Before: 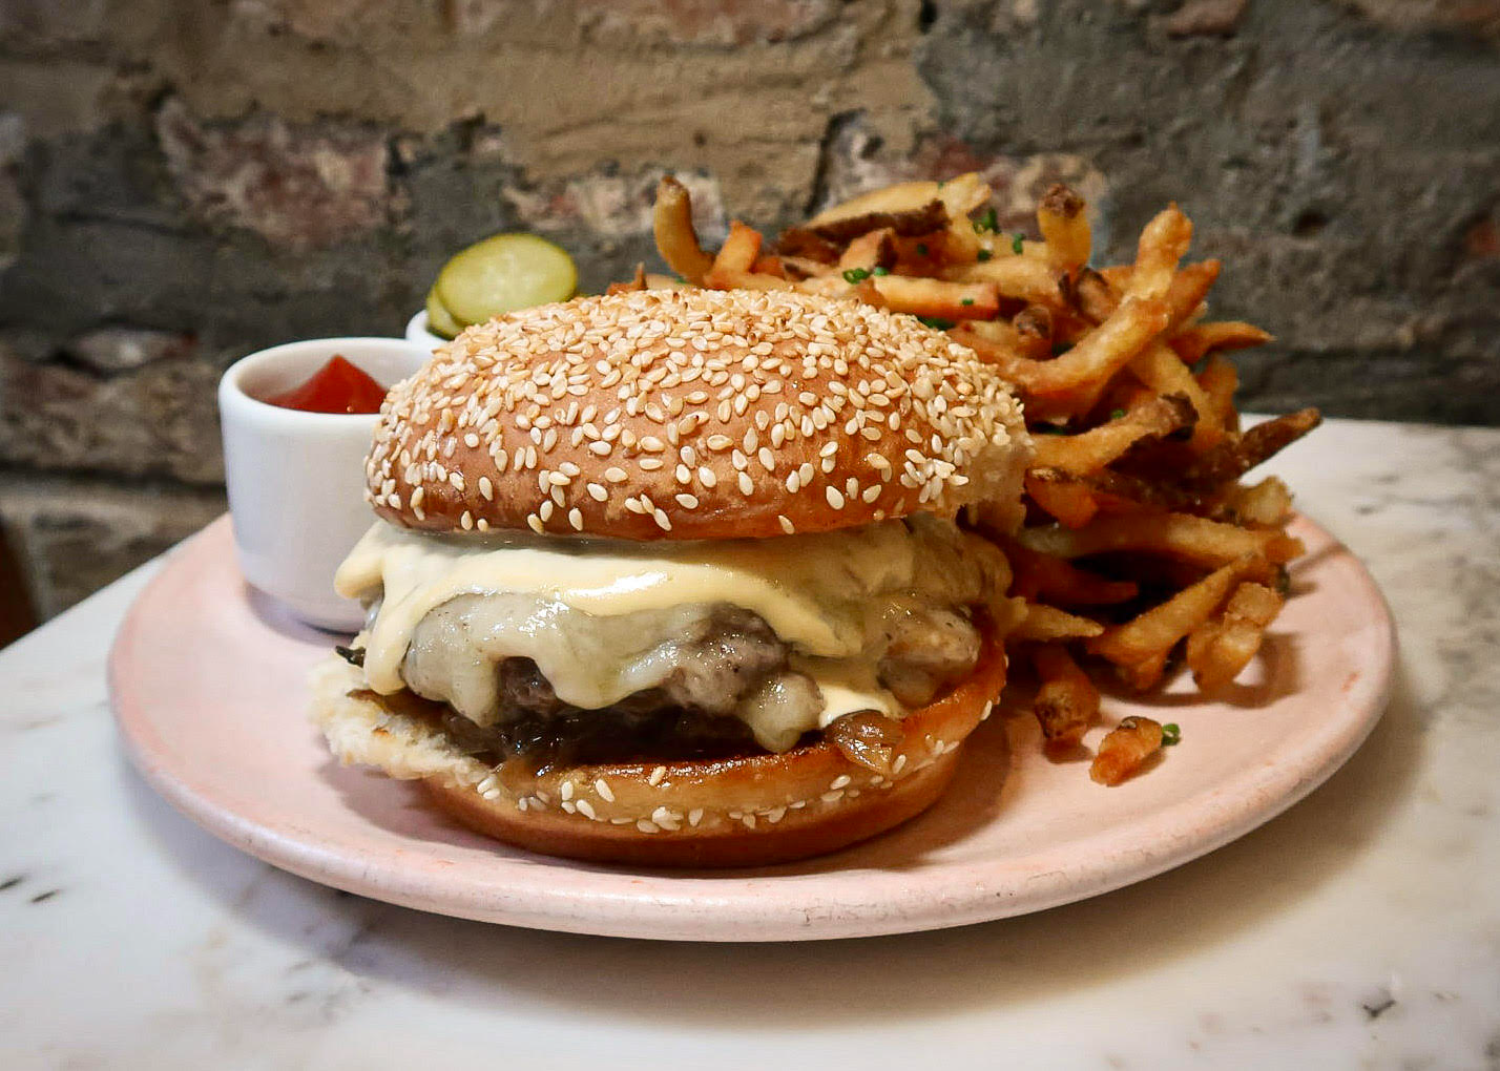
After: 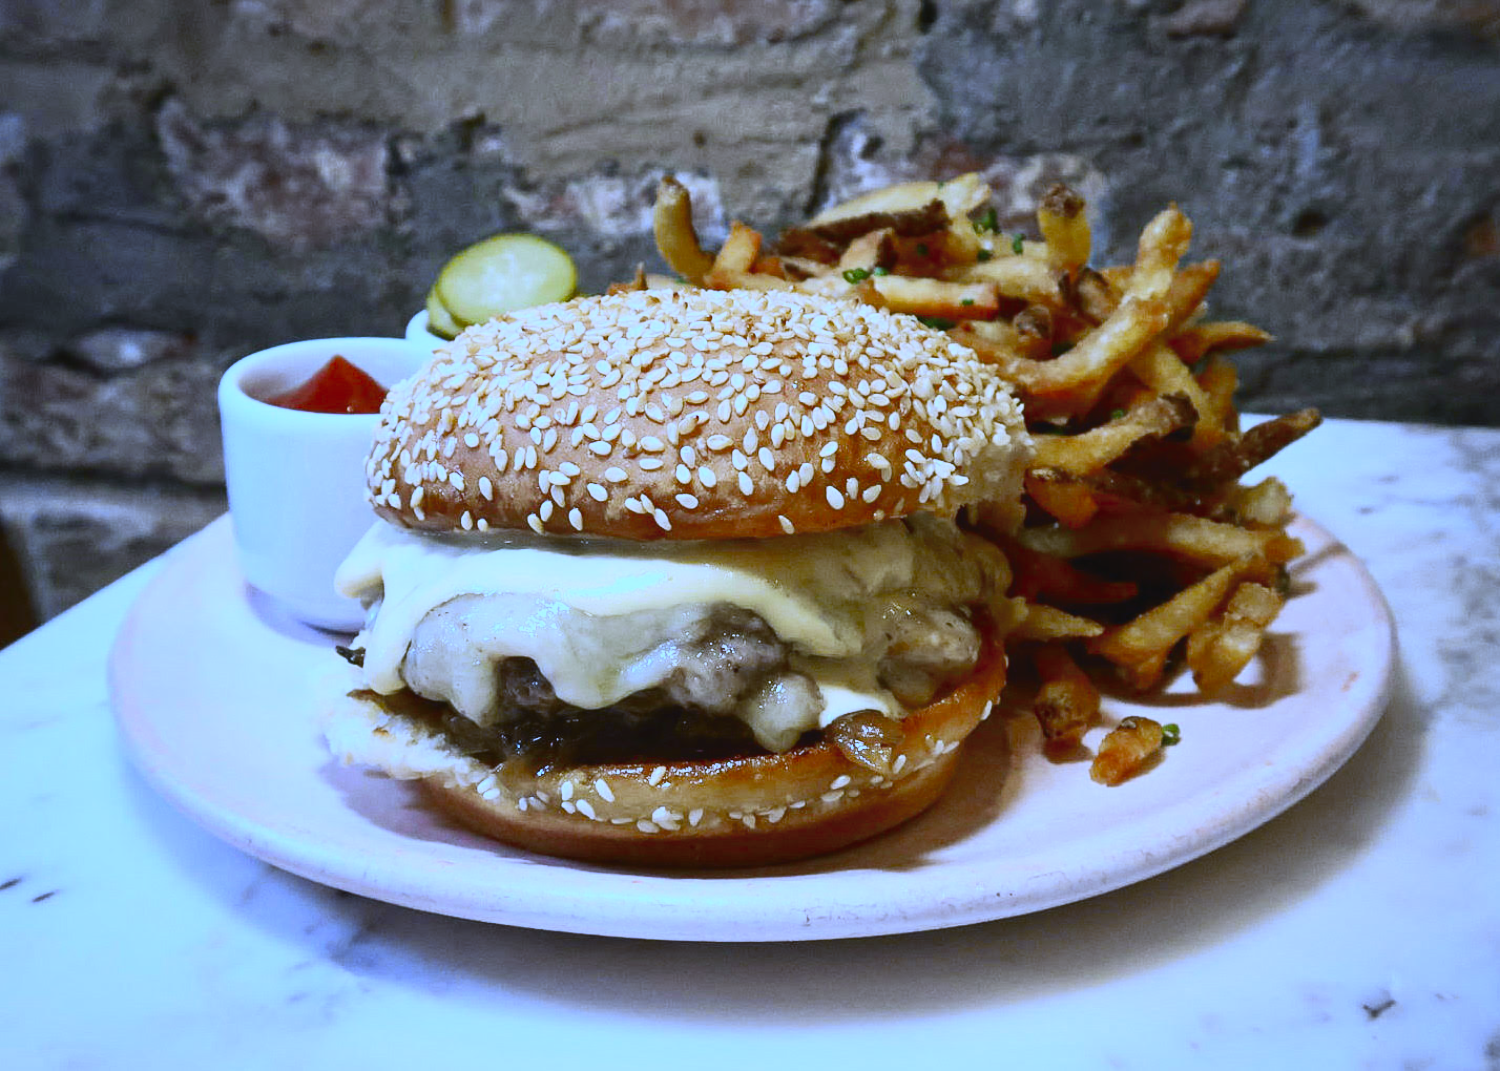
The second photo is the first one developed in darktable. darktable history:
white balance: red 0.766, blue 1.537
tone curve: curves: ch0 [(0, 0.038) (0.193, 0.212) (0.461, 0.502) (0.634, 0.709) (0.852, 0.89) (1, 0.967)]; ch1 [(0, 0) (0.35, 0.356) (0.45, 0.453) (0.504, 0.503) (0.532, 0.524) (0.558, 0.555) (0.735, 0.762) (1, 1)]; ch2 [(0, 0) (0.281, 0.266) (0.456, 0.469) (0.5, 0.5) (0.533, 0.545) (0.606, 0.598) (0.646, 0.654) (1, 1)], color space Lab, independent channels, preserve colors none
